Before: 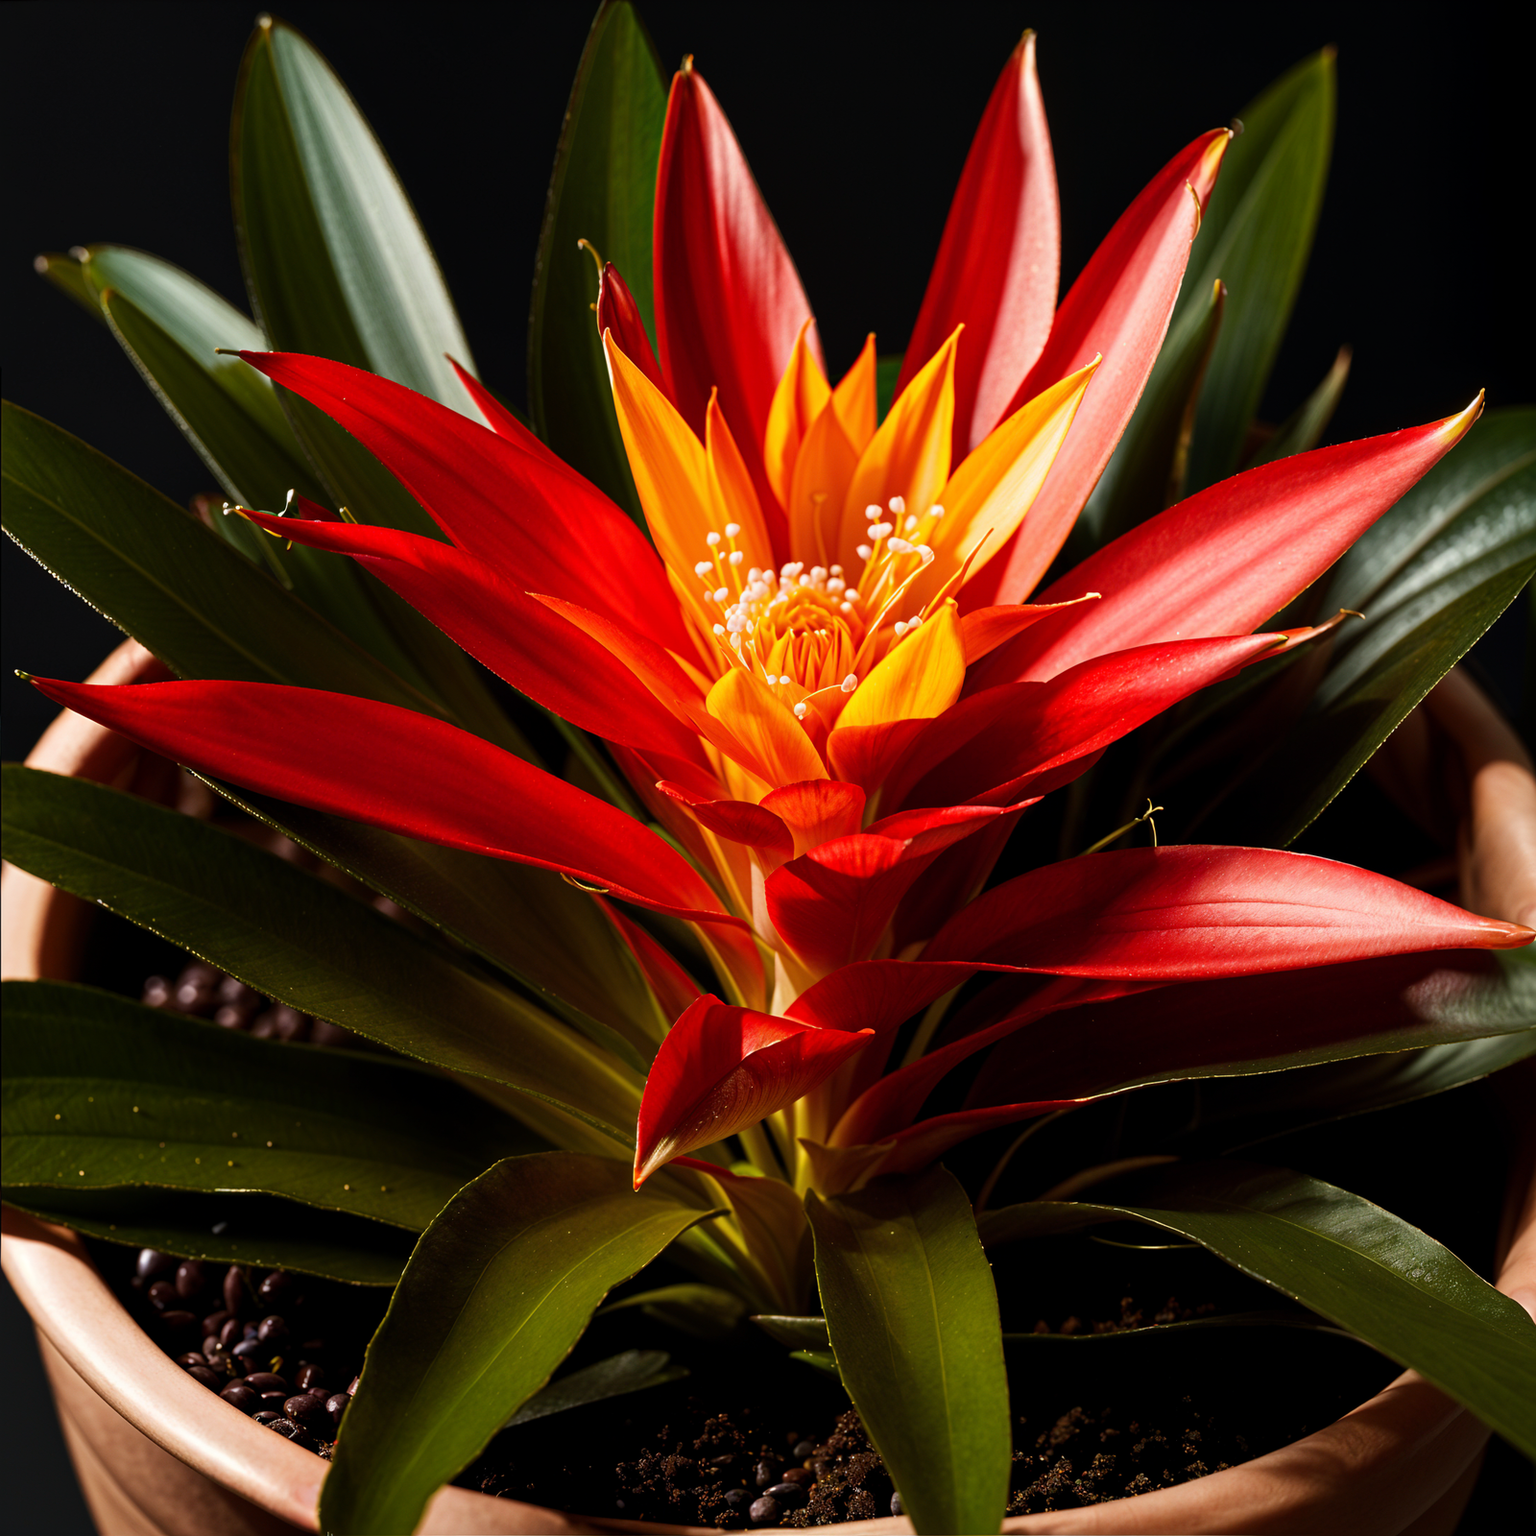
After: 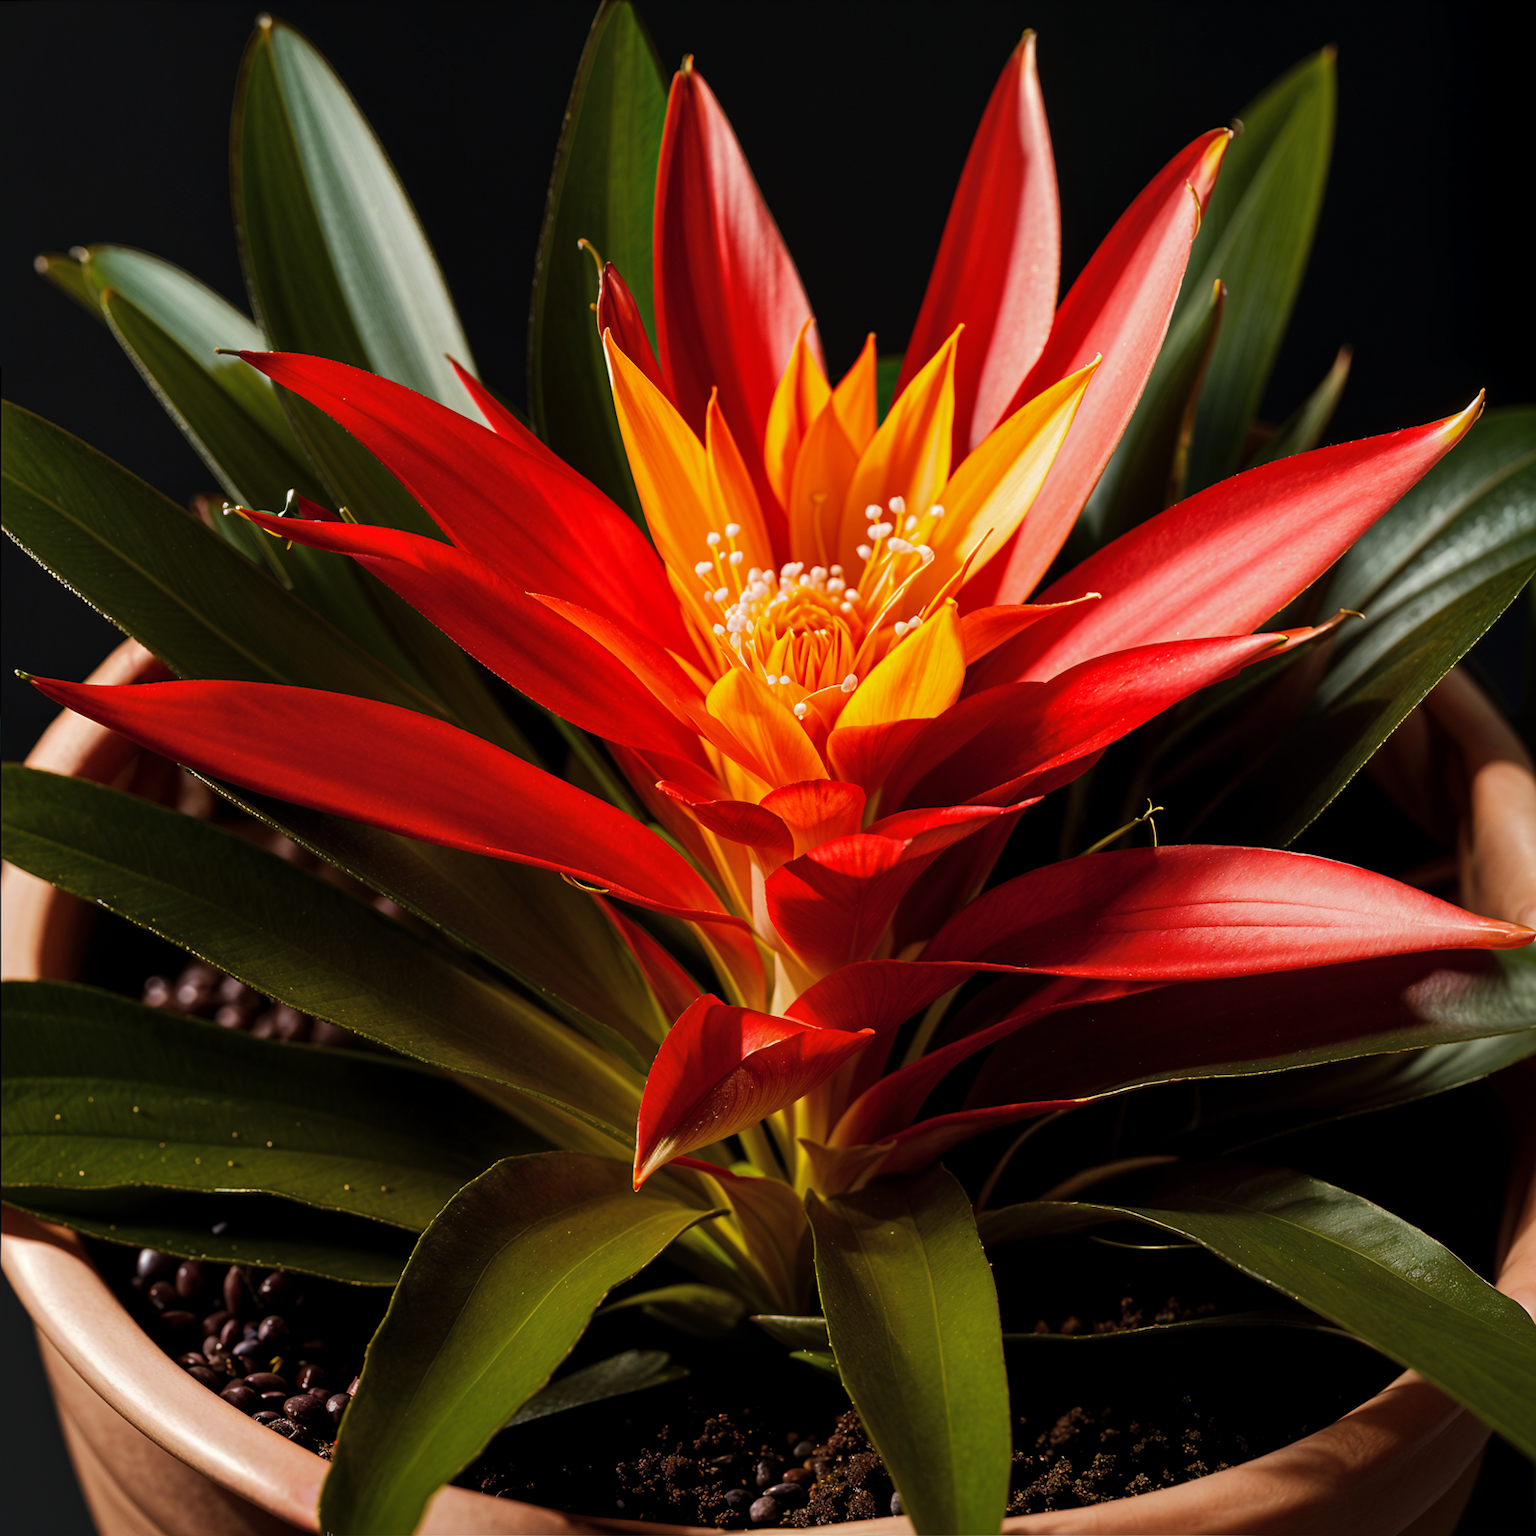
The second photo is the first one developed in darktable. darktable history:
shadows and highlights: shadows 29.95
